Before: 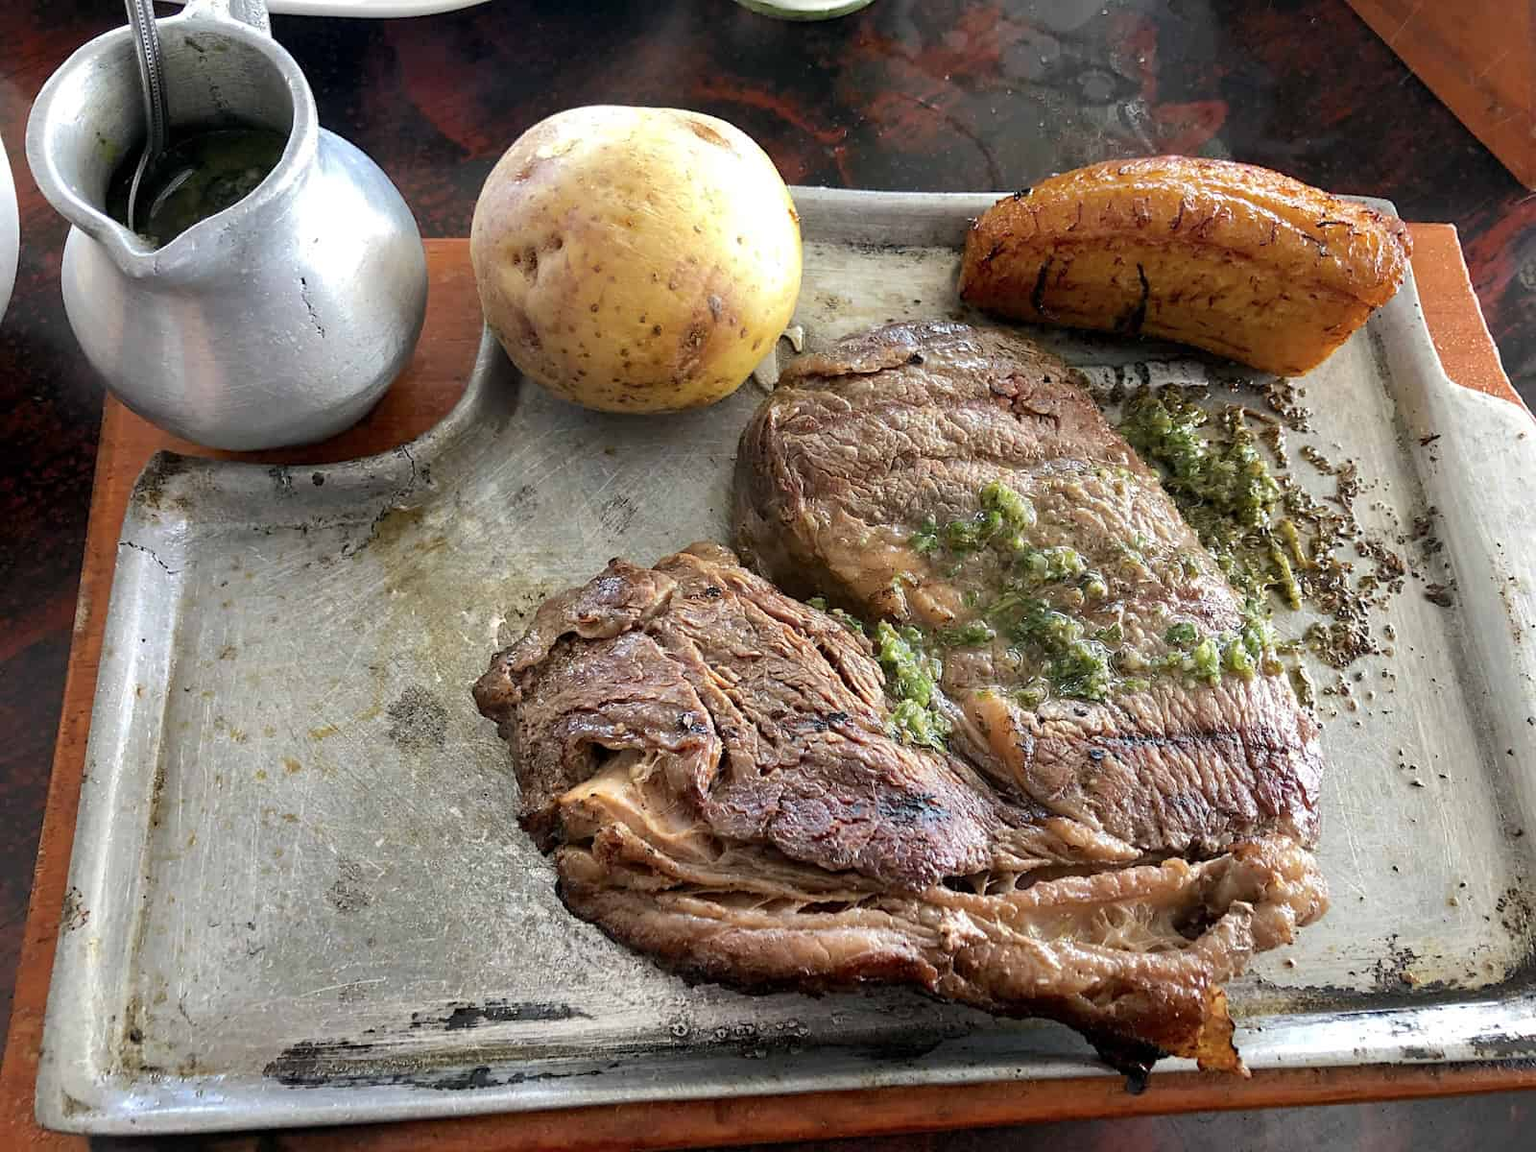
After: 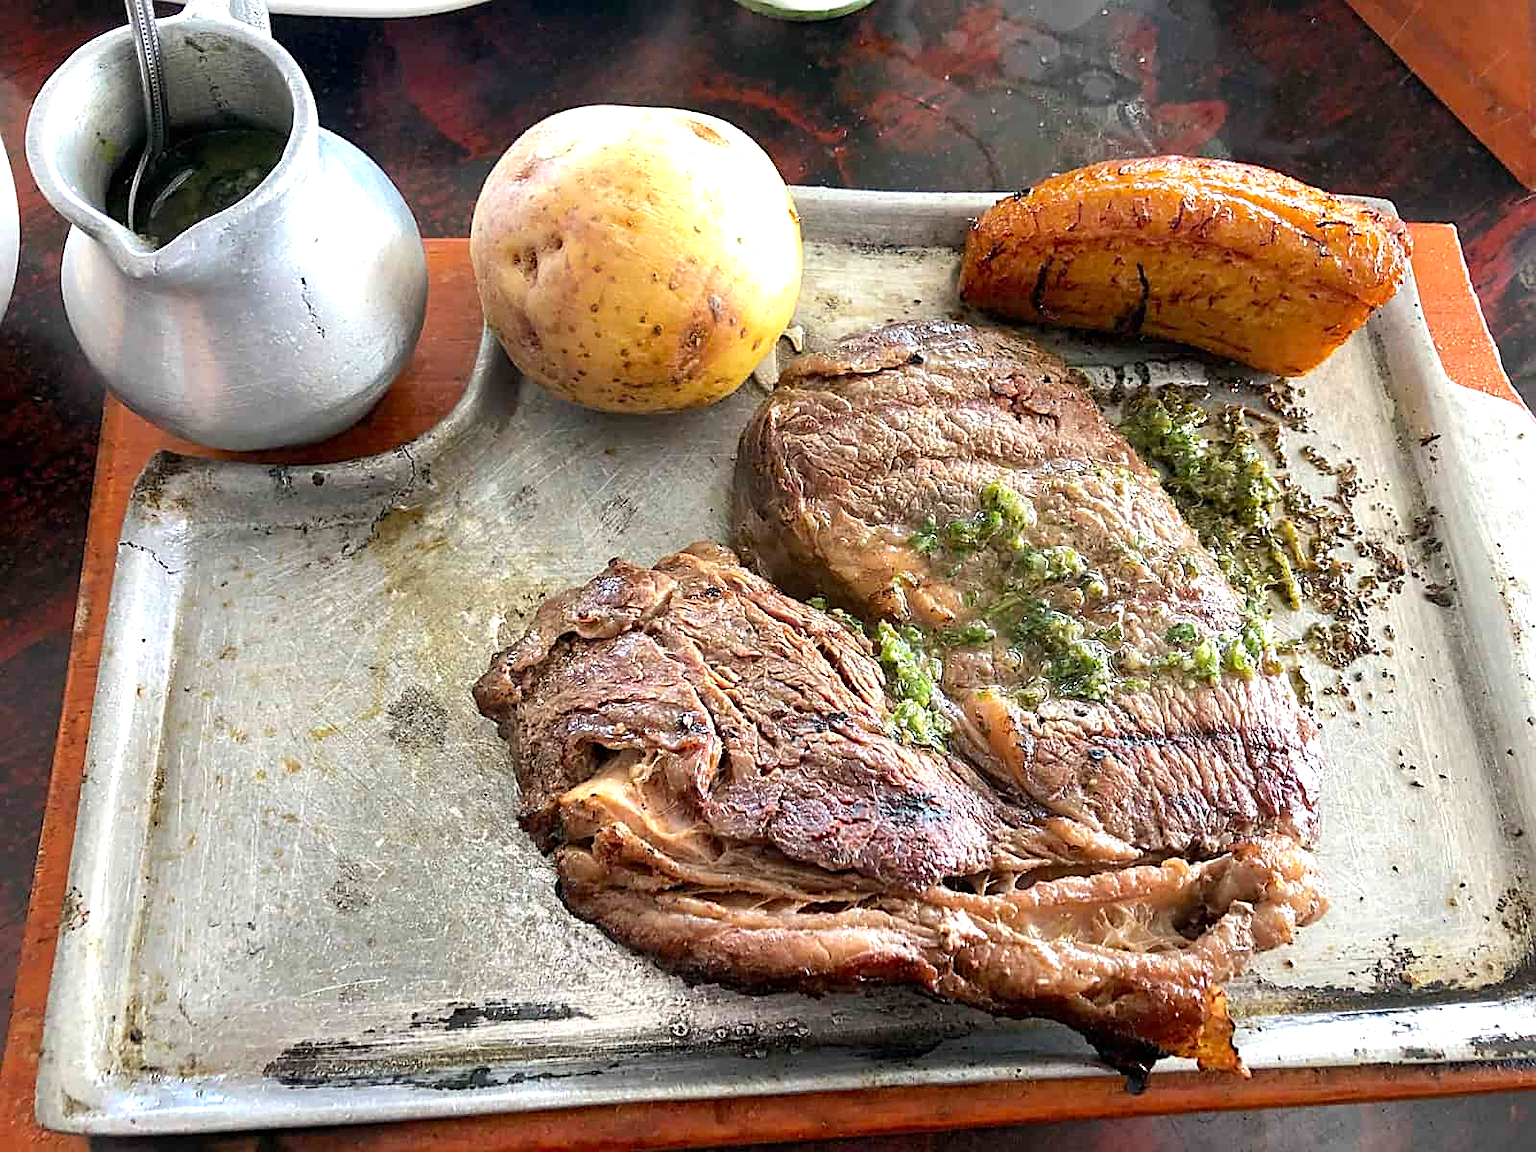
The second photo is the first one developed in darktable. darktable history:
exposure: exposure 0.563 EV, compensate highlight preservation false
sharpen: amount 0.493
